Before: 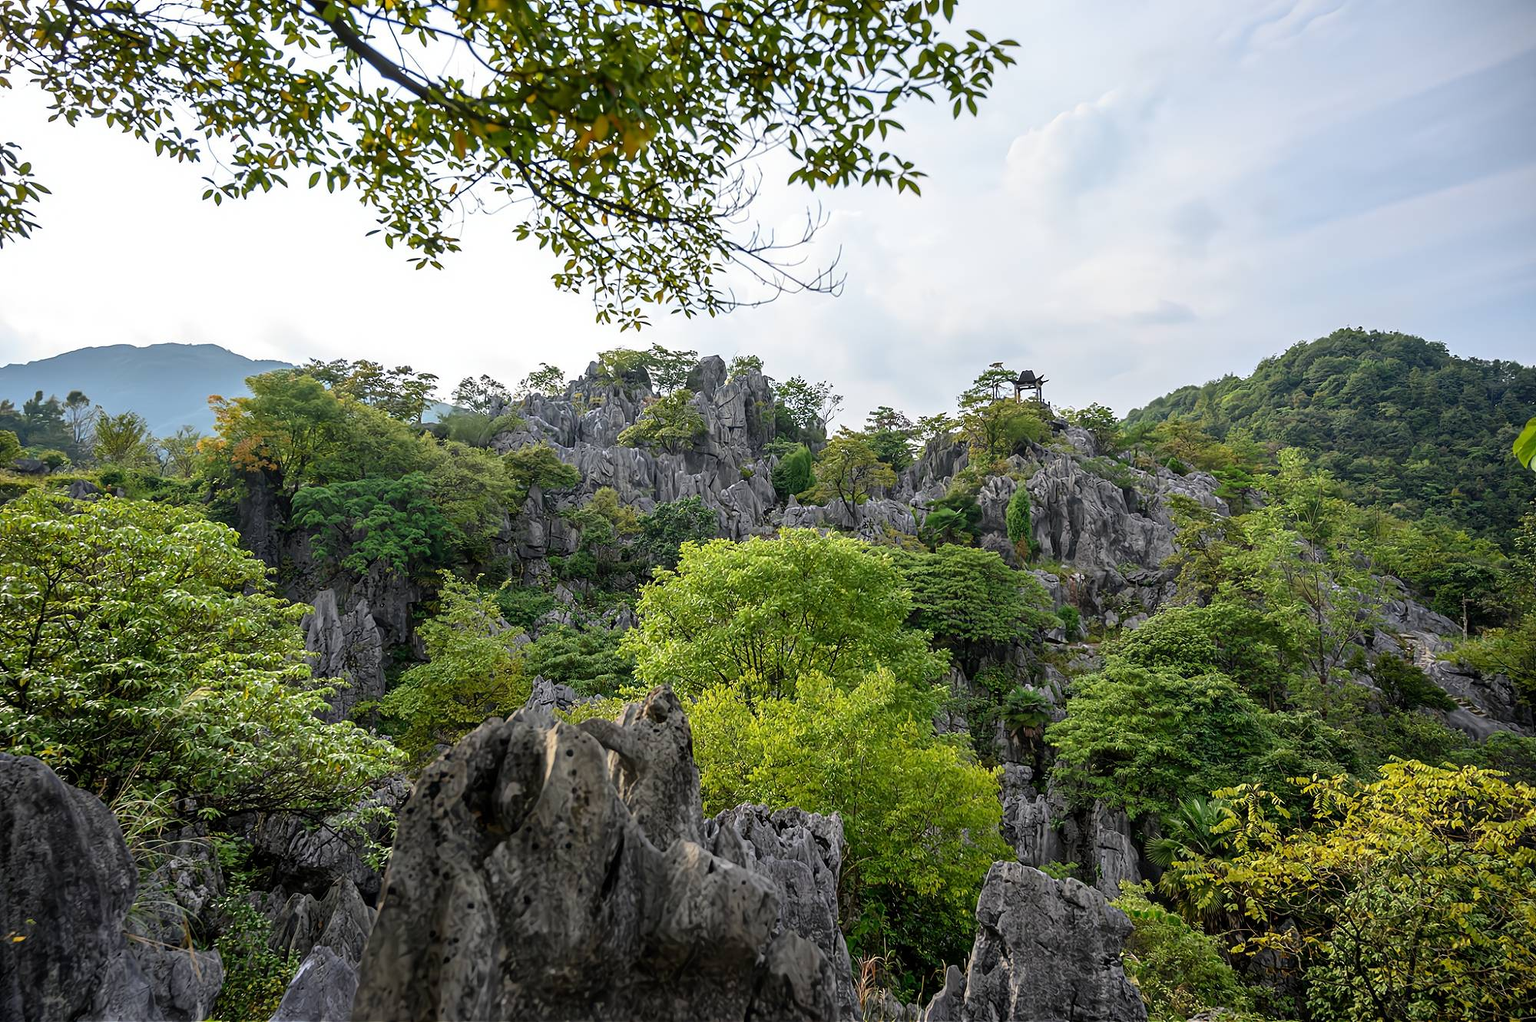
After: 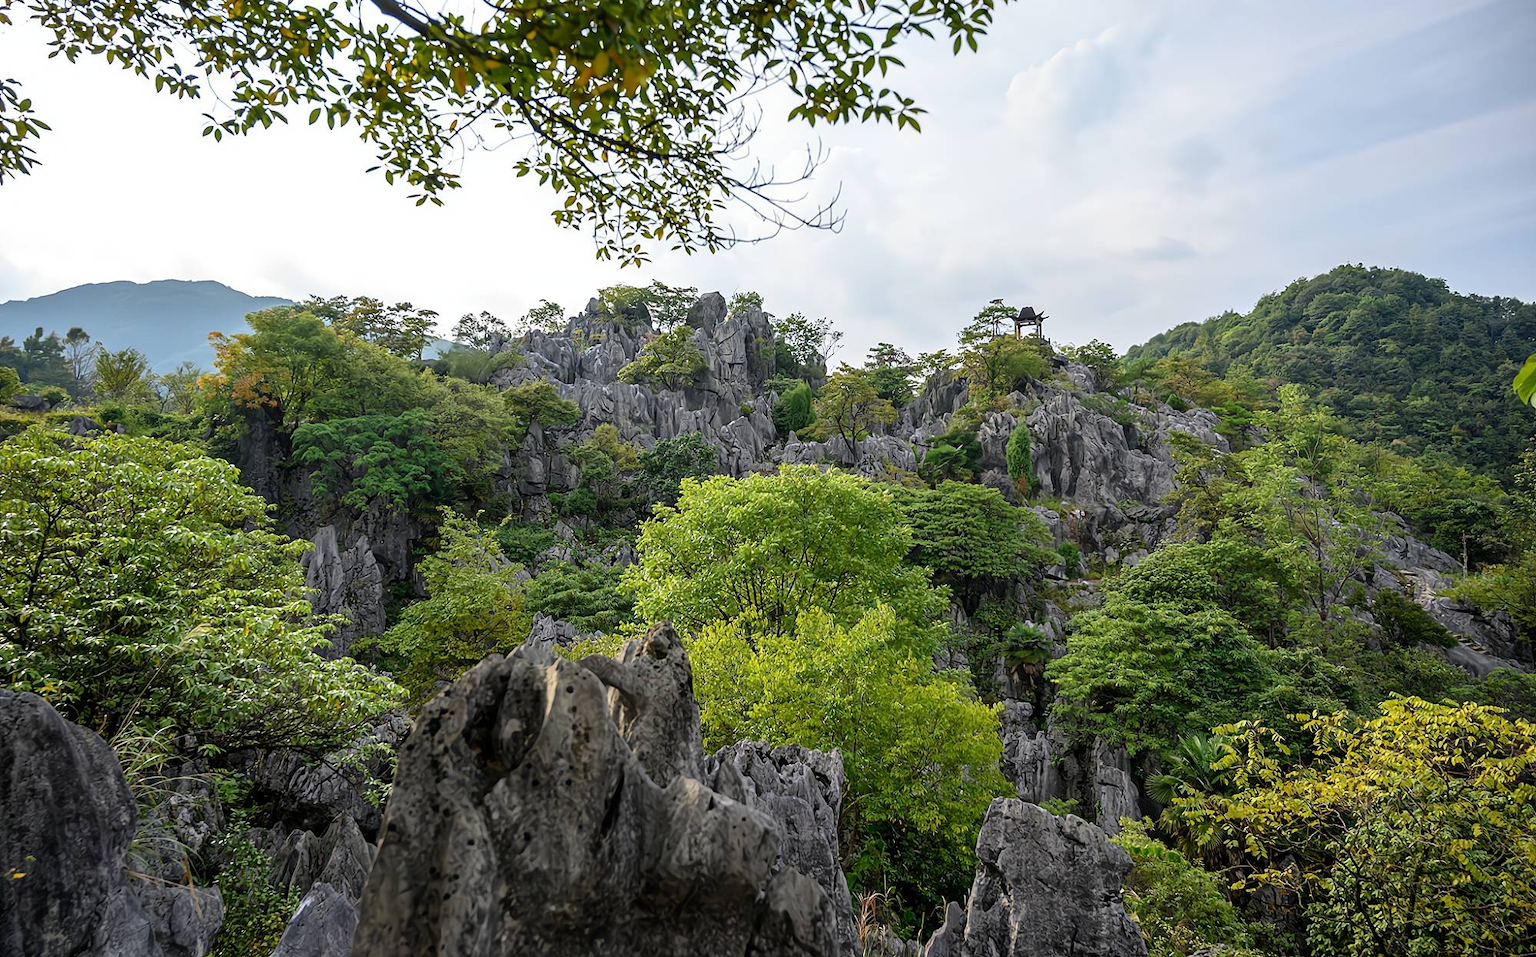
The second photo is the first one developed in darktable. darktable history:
crop and rotate: top 6.301%
